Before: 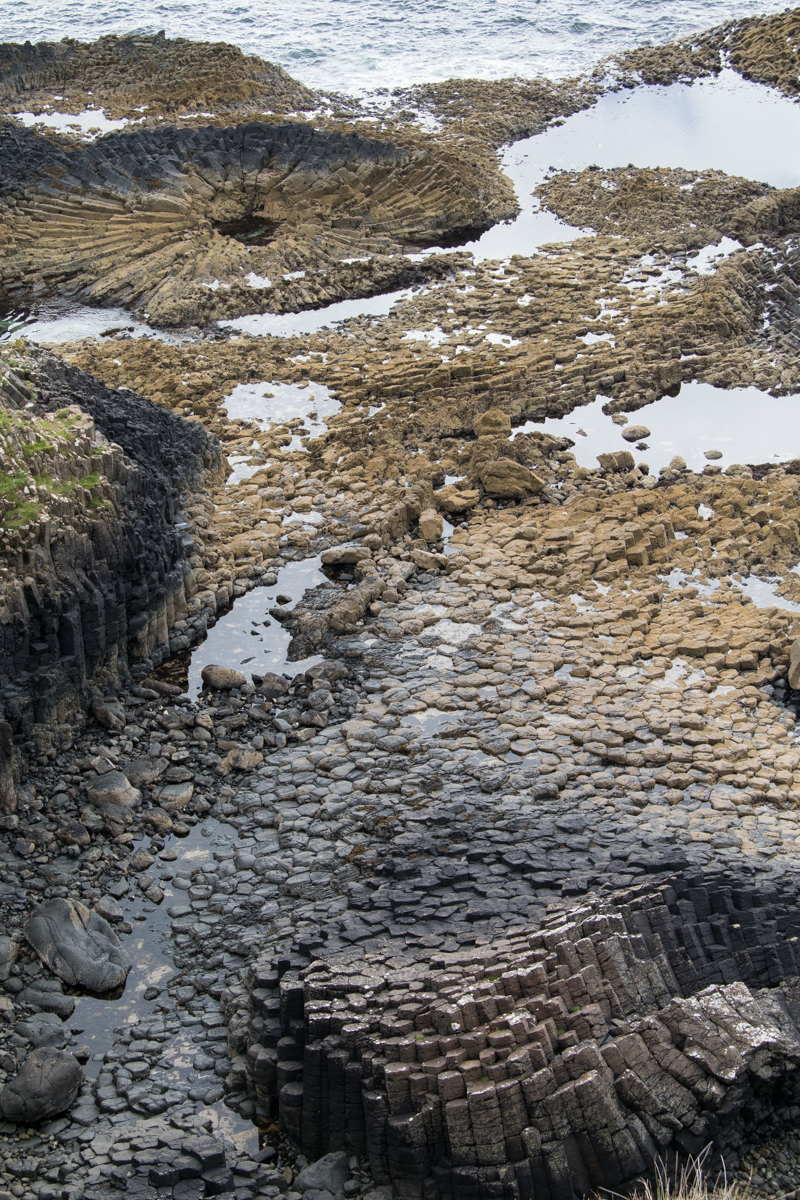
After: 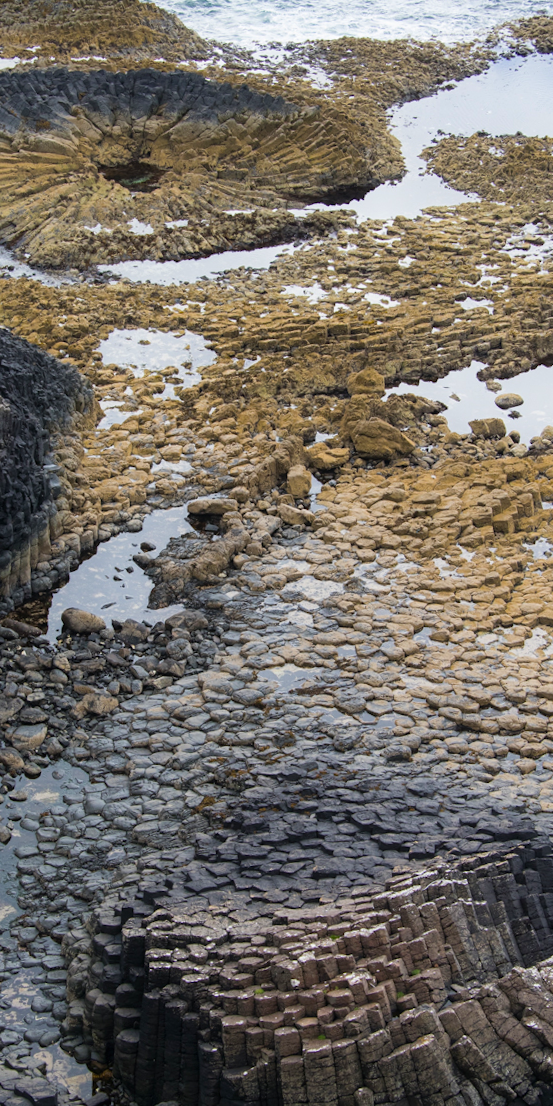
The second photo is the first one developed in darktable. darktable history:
color balance rgb: perceptual saturation grading › global saturation 25%, global vibrance 20%
contrast equalizer: y [[0.5, 0.5, 0.468, 0.5, 0.5, 0.5], [0.5 ×6], [0.5 ×6], [0 ×6], [0 ×6]]
crop and rotate: angle -3.27°, left 14.277%, top 0.028%, right 10.766%, bottom 0.028%
